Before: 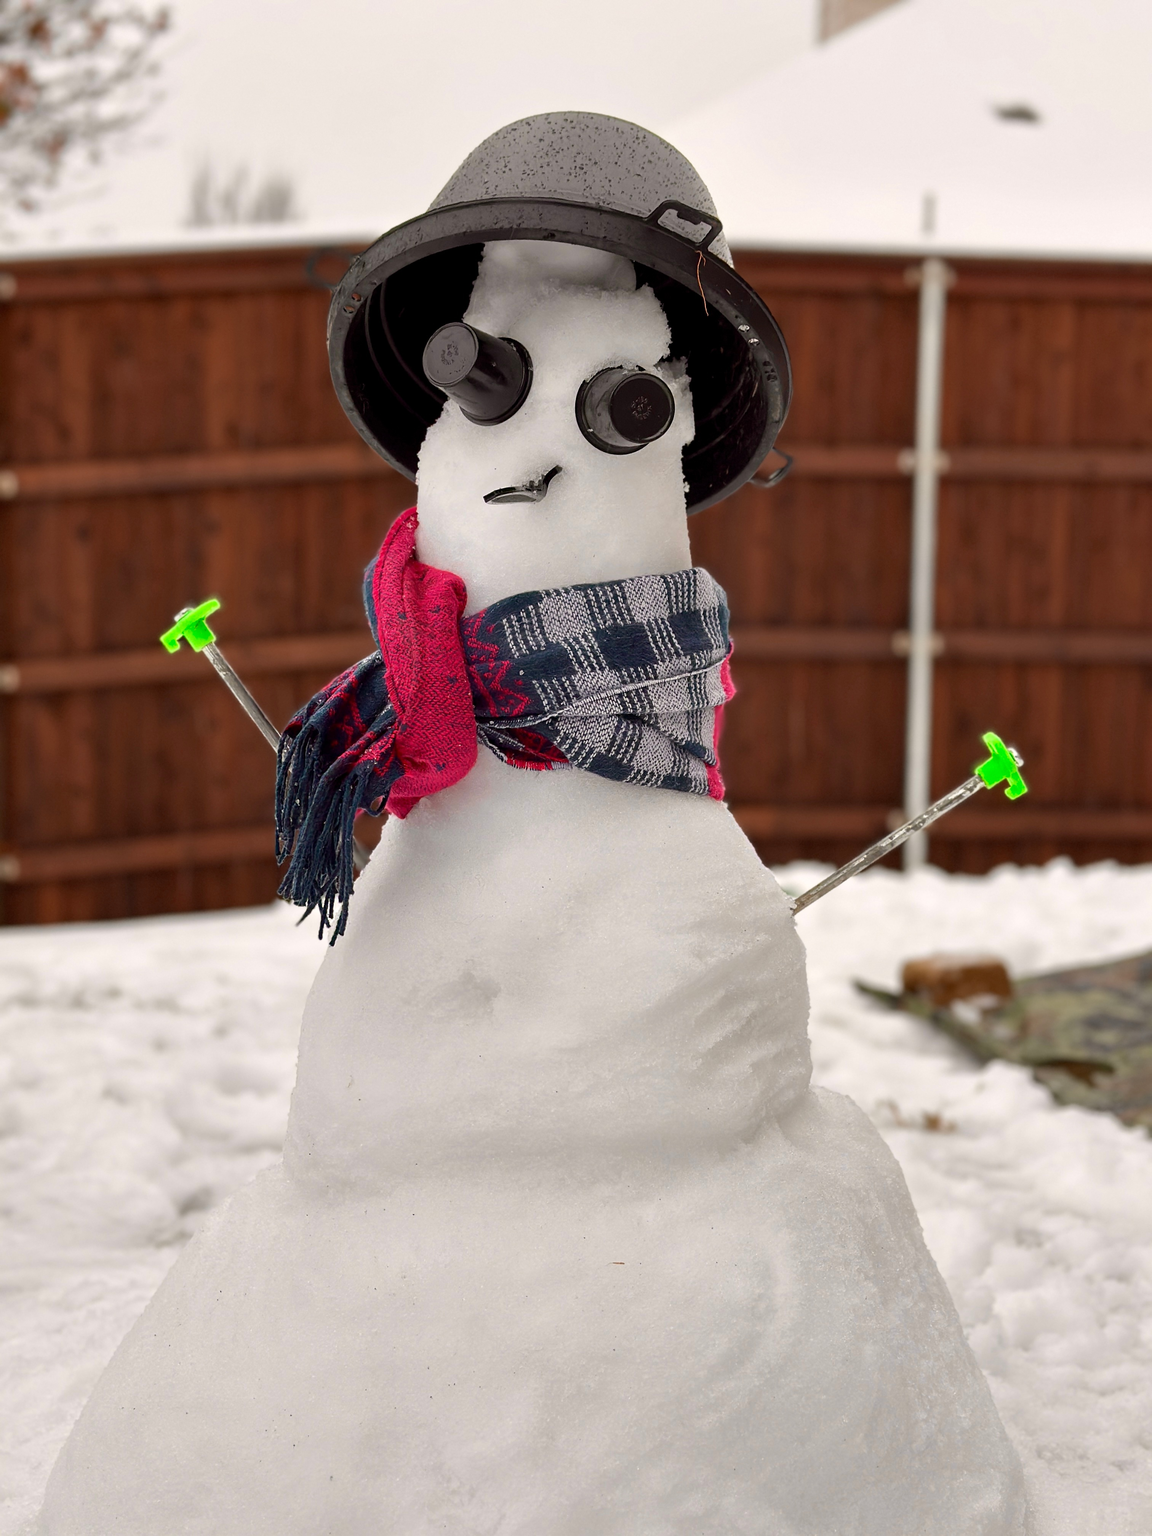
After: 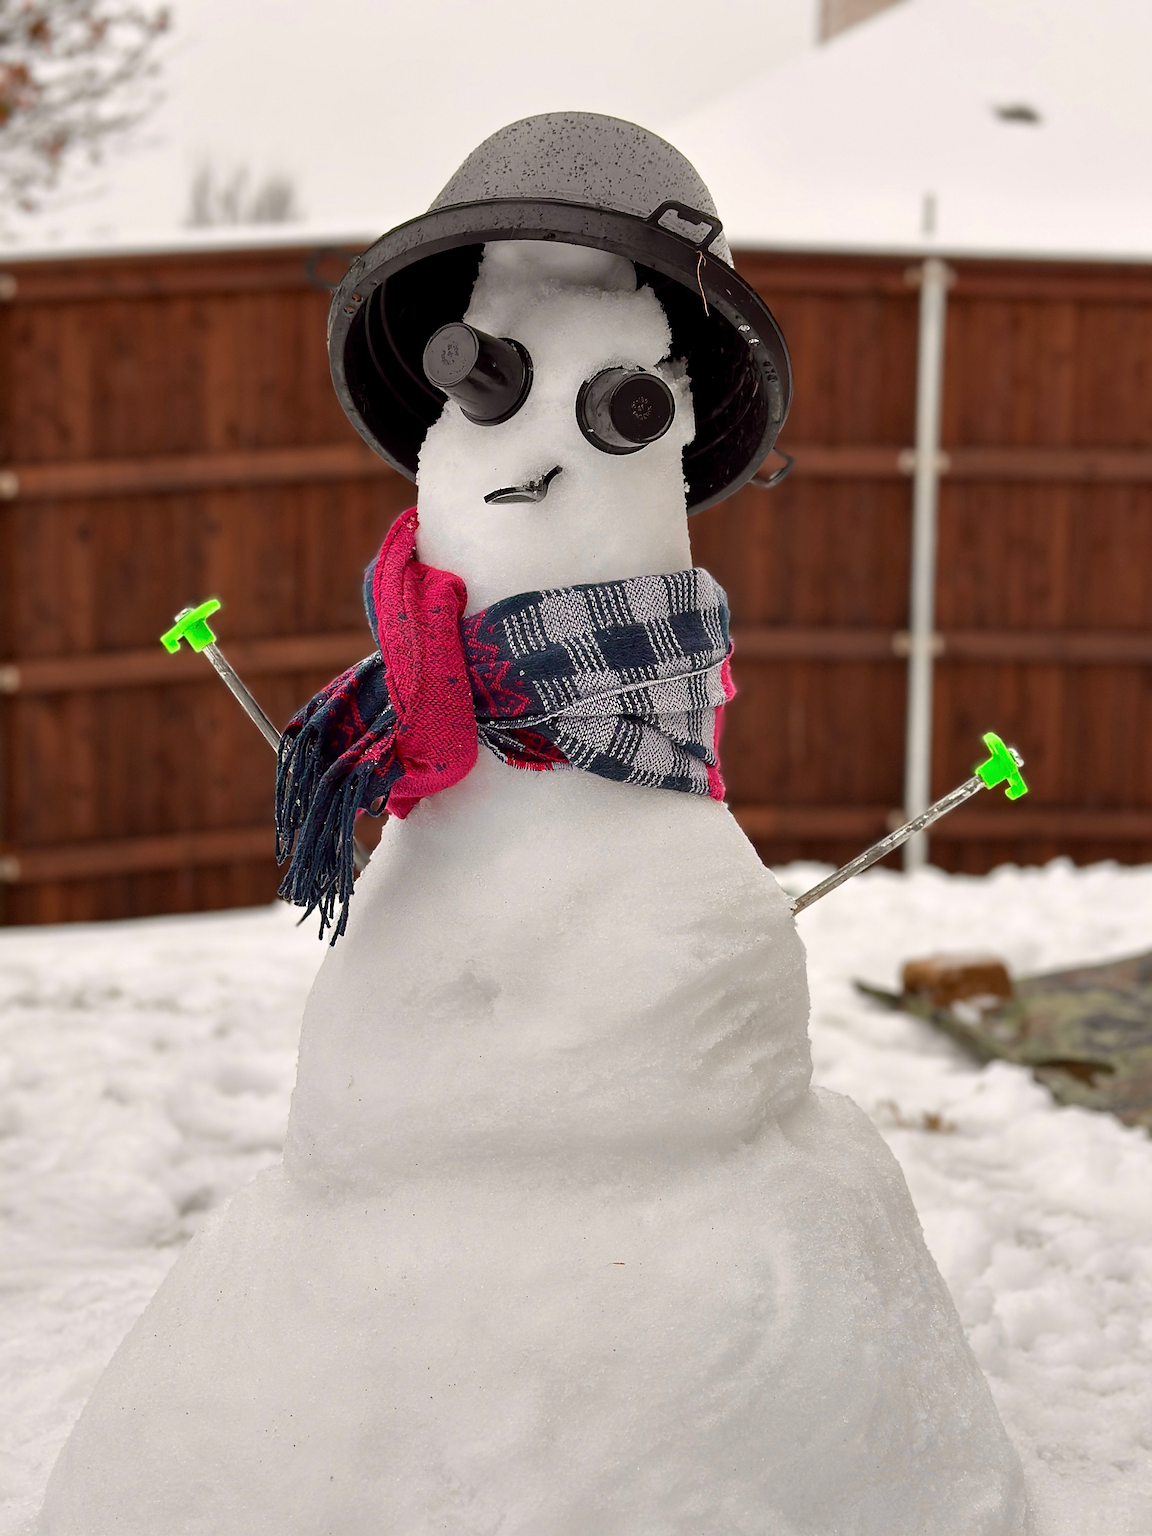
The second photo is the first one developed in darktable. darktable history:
color calibration: illuminant same as pipeline (D50), adaptation XYZ, x 0.346, y 0.358, temperature 5006.58 K
sharpen: on, module defaults
